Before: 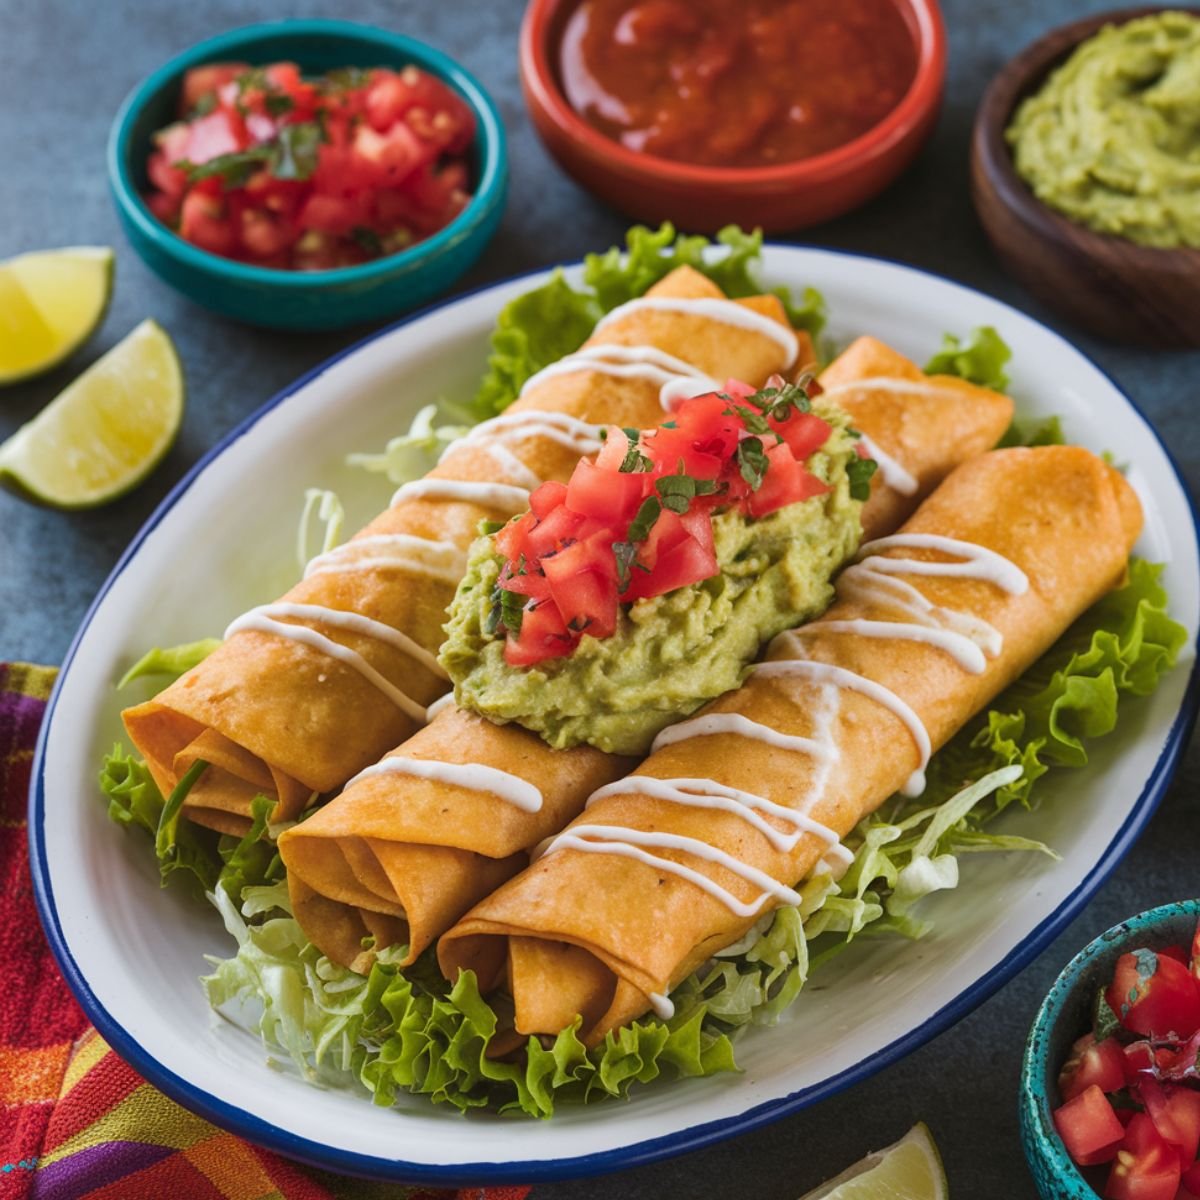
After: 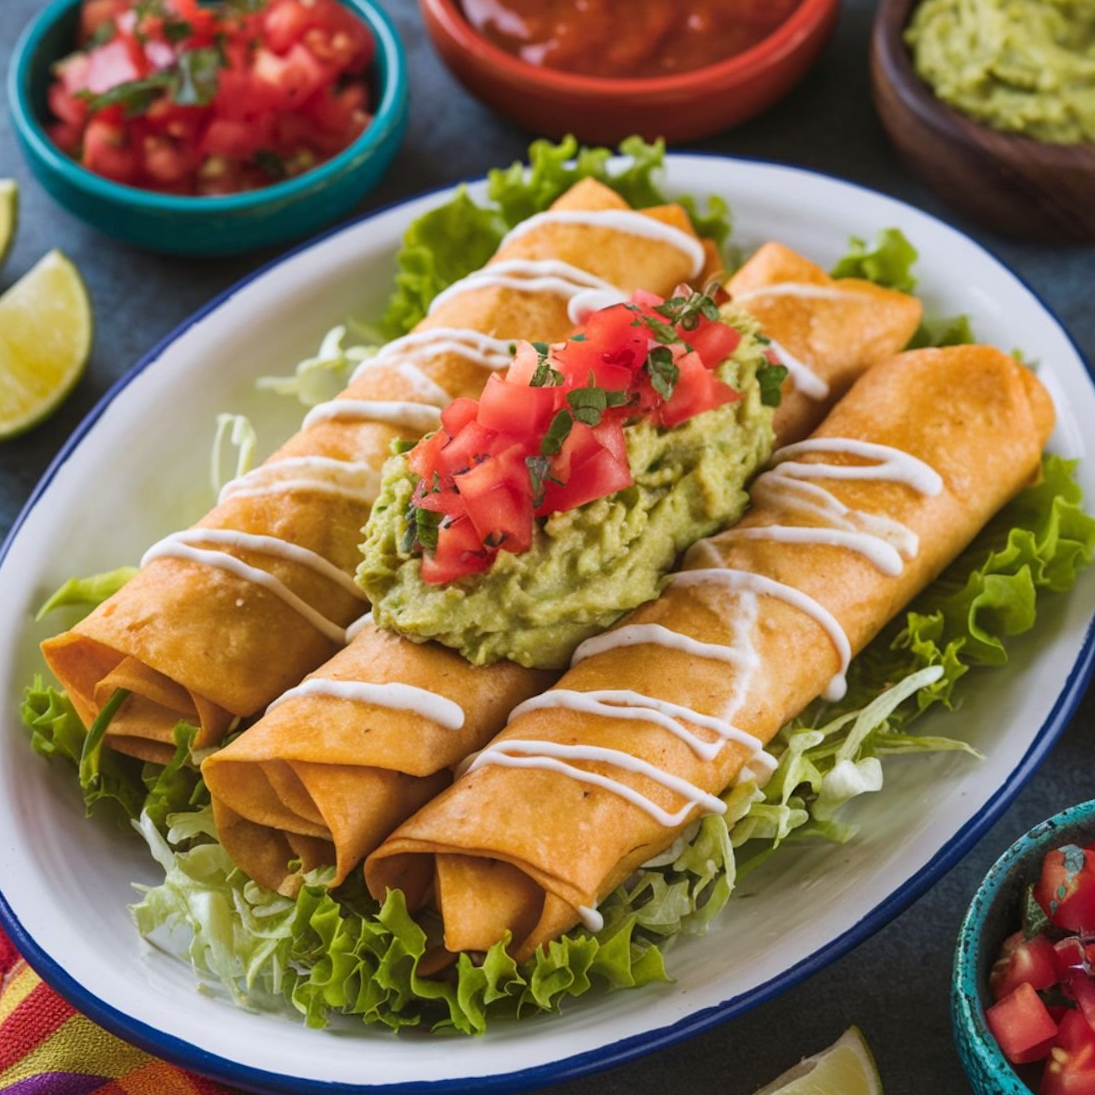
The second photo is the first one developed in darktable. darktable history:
crop and rotate: angle 1.96°, left 5.673%, top 5.673%
white balance: red 1.004, blue 1.024
tone equalizer: on, module defaults
